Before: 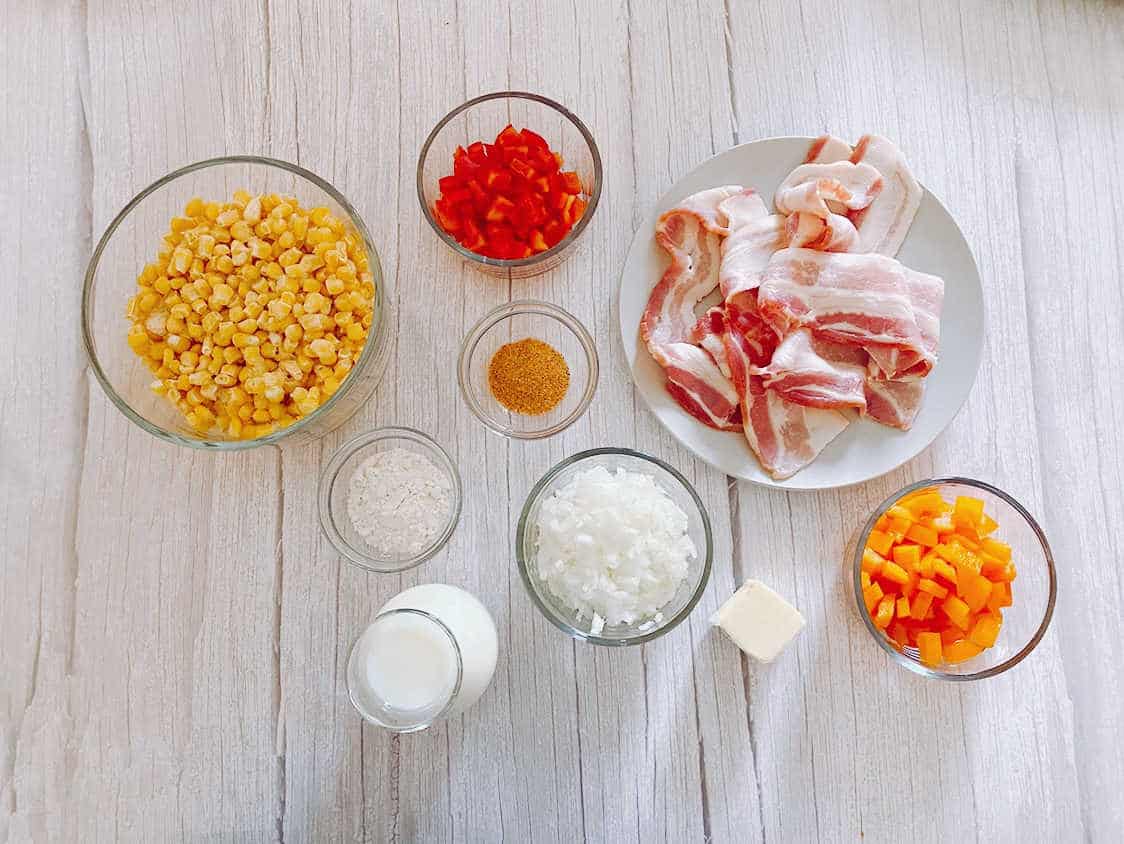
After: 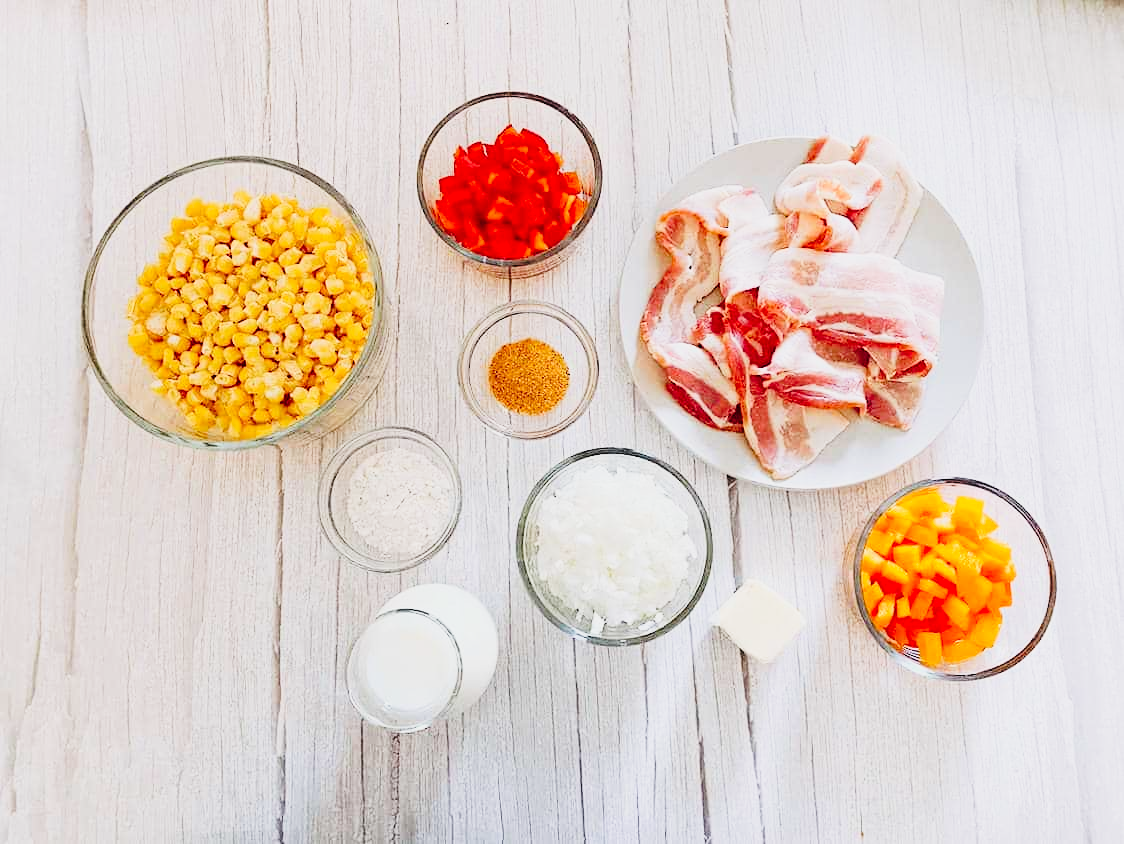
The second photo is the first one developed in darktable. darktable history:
filmic rgb: black relative exposure -8.01 EV, white relative exposure 4.06 EV, hardness 4.18, contrast 1.357, color science v6 (2022)
tone curve: curves: ch0 [(0, 0.011) (0.053, 0.026) (0.174, 0.115) (0.398, 0.444) (0.673, 0.775) (0.829, 0.906) (0.991, 0.981)]; ch1 [(0, 0) (0.264, 0.22) (0.407, 0.373) (0.463, 0.457) (0.492, 0.501) (0.512, 0.513) (0.54, 0.543) (0.585, 0.617) (0.659, 0.686) (0.78, 0.8) (1, 1)]; ch2 [(0, 0) (0.438, 0.449) (0.473, 0.469) (0.503, 0.5) (0.523, 0.534) (0.562, 0.591) (0.612, 0.627) (0.701, 0.707) (1, 1)], preserve colors none
